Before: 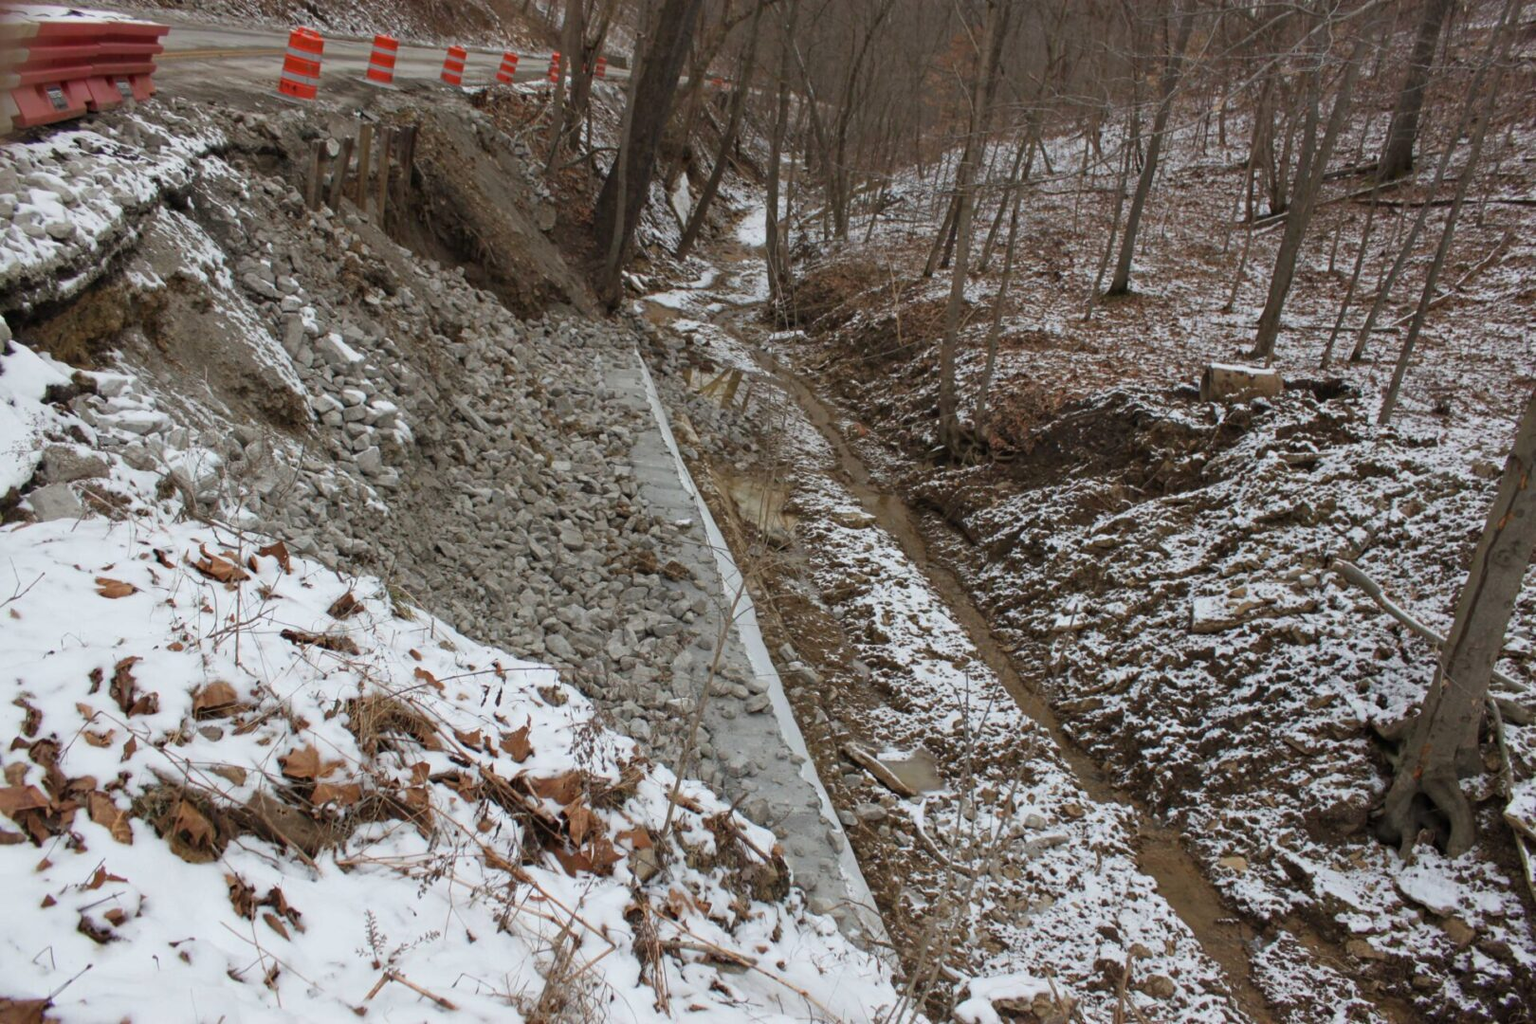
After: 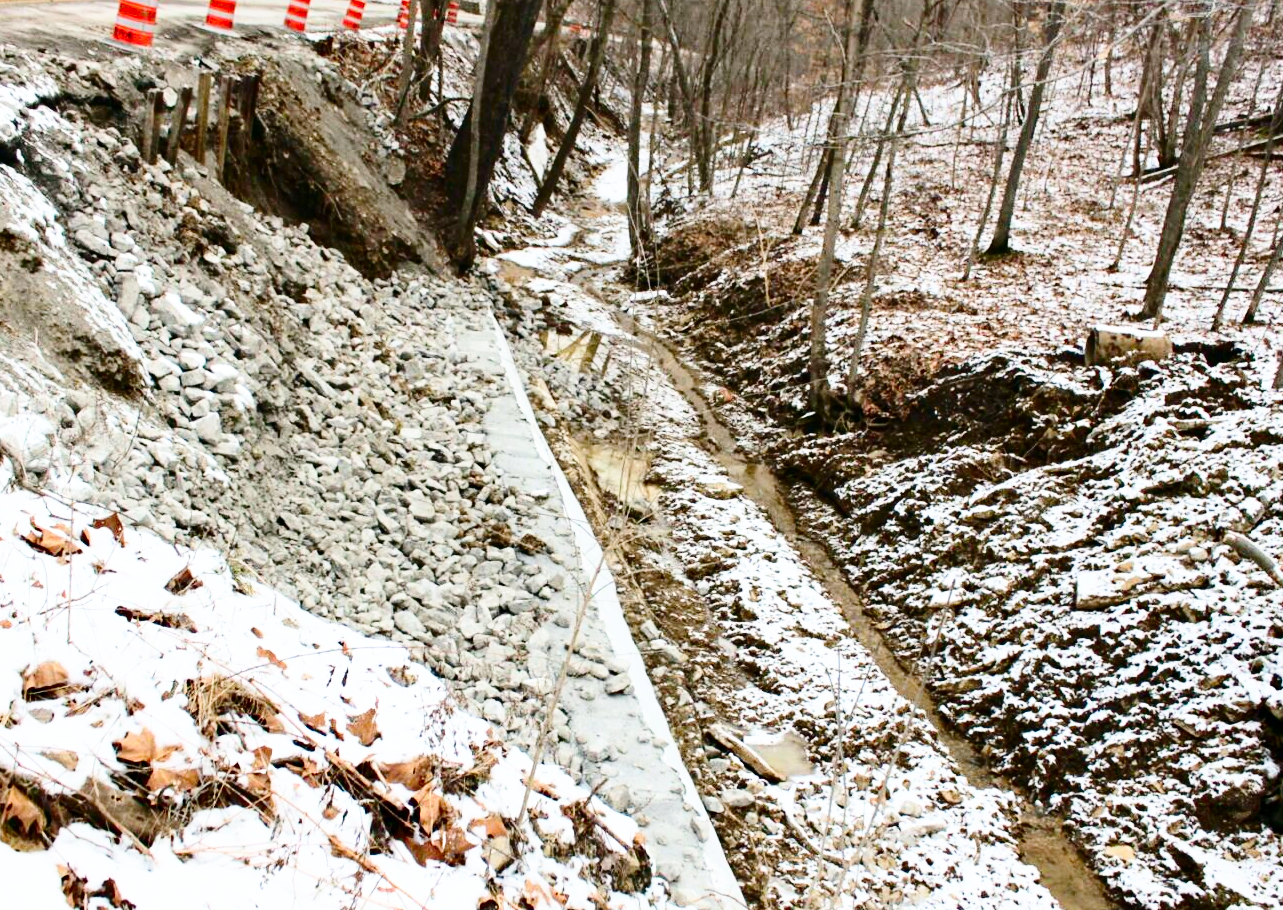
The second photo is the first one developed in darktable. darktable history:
crop: left 11.225%, top 5.381%, right 9.565%, bottom 10.314%
base curve: curves: ch0 [(0, 0) (0.028, 0.03) (0.105, 0.232) (0.387, 0.748) (0.754, 0.968) (1, 1)], fusion 1, exposure shift 0.576, preserve colors none
contrast brightness saturation: contrast 0.32, brightness -0.08, saturation 0.17
color balance: mode lift, gamma, gain (sRGB), lift [1, 1, 1.022, 1.026]
